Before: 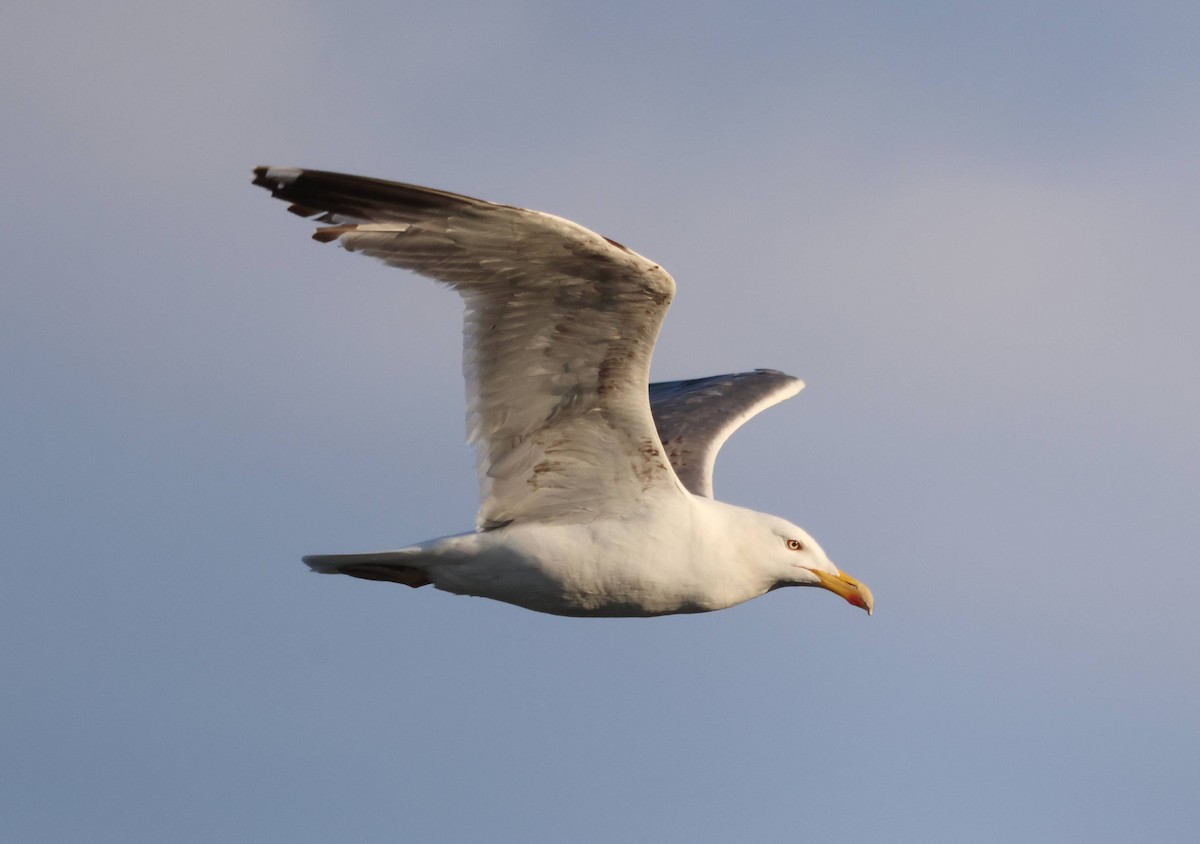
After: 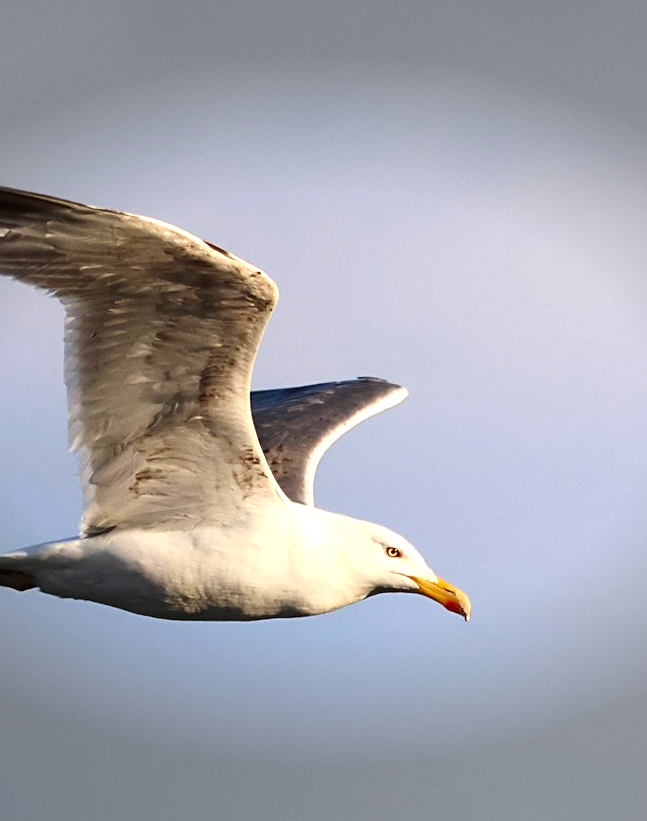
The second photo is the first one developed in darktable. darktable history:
crop: left 31.458%, top 0%, right 11.876%
exposure: black level correction 0, exposure 0.7 EV, compensate exposure bias true, compensate highlight preservation false
contrast brightness saturation: contrast 0.12, brightness -0.12, saturation 0.2
vignetting: fall-off start 79.43%, saturation -0.649, width/height ratio 1.327, unbound false
rotate and perspective: rotation 0.074°, lens shift (vertical) 0.096, lens shift (horizontal) -0.041, crop left 0.043, crop right 0.952, crop top 0.024, crop bottom 0.979
sharpen: on, module defaults
white balance: emerald 1
